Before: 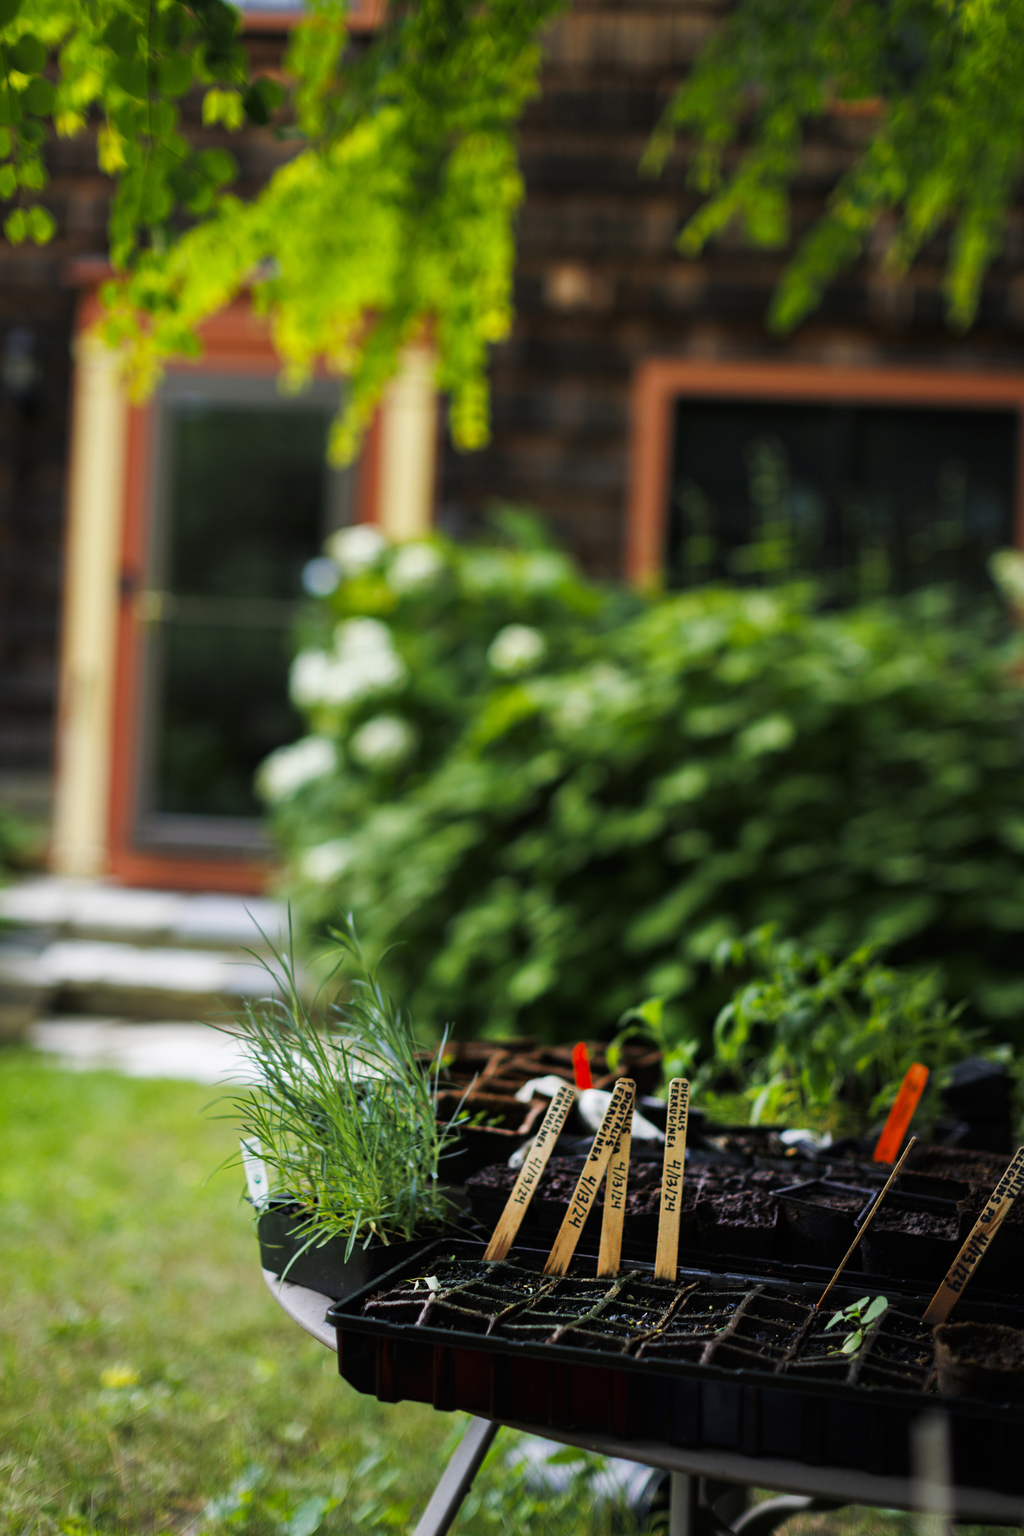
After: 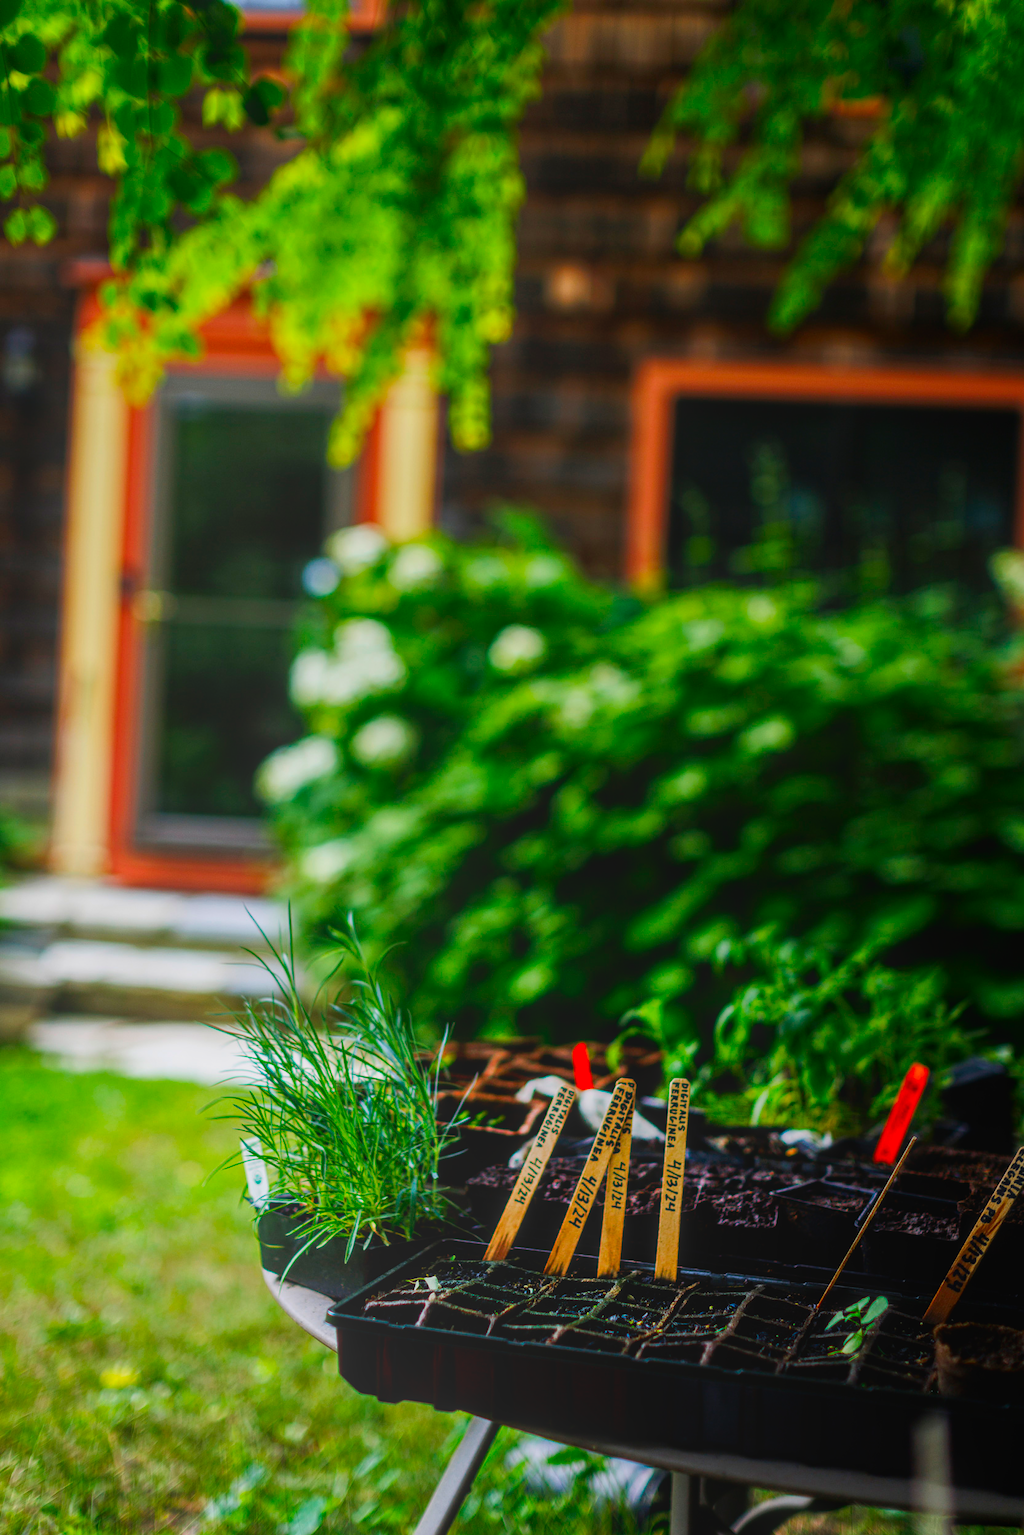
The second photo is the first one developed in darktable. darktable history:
contrast brightness saturation: contrast 0.16, saturation 0.32
local contrast: highlights 73%, shadows 15%, midtone range 0.197
